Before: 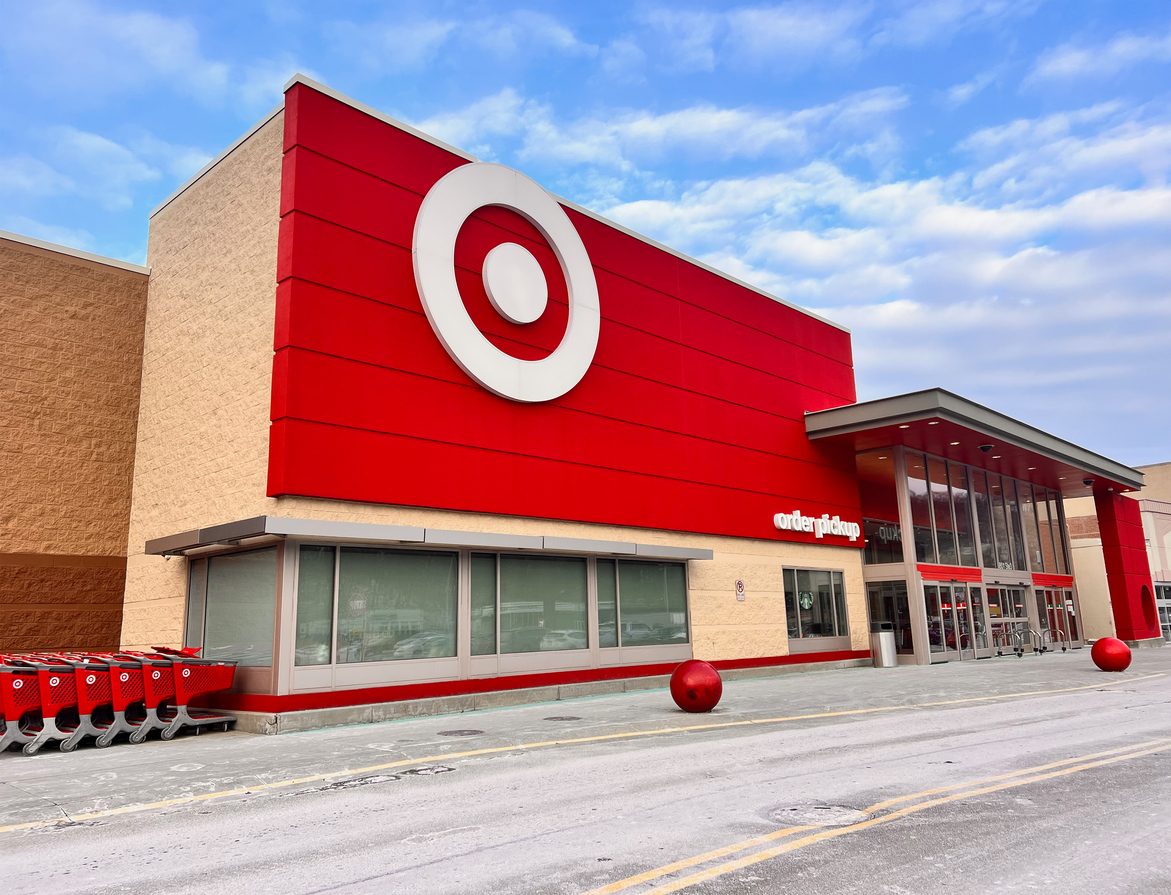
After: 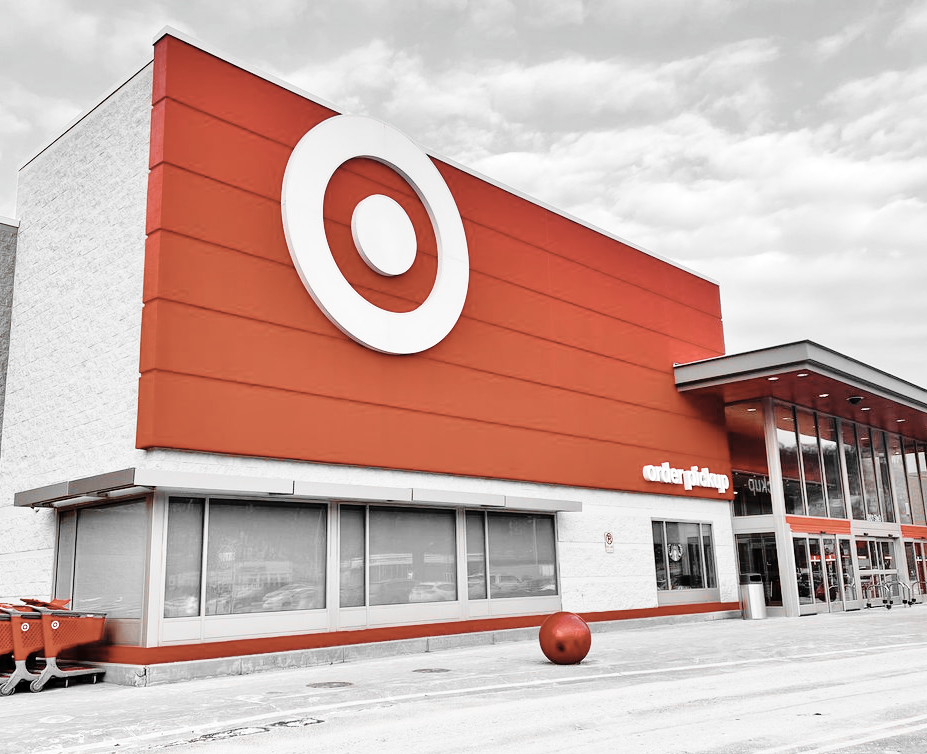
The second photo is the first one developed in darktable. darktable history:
exposure: exposure 0.131 EV, compensate highlight preservation false
crop: left 11.225%, top 5.381%, right 9.565%, bottom 10.314%
base curve: curves: ch0 [(0, 0) (0.036, 0.025) (0.121, 0.166) (0.206, 0.329) (0.605, 0.79) (1, 1)], preserve colors none
color zones: curves: ch1 [(0, 0.006) (0.094, 0.285) (0.171, 0.001) (0.429, 0.001) (0.571, 0.003) (0.714, 0.004) (0.857, 0.004) (1, 0.006)]
tone equalizer: -8 EV 0.001 EV, -7 EV -0.004 EV, -6 EV 0.009 EV, -5 EV 0.032 EV, -4 EV 0.276 EV, -3 EV 0.644 EV, -2 EV 0.584 EV, -1 EV 0.187 EV, +0 EV 0.024 EV
